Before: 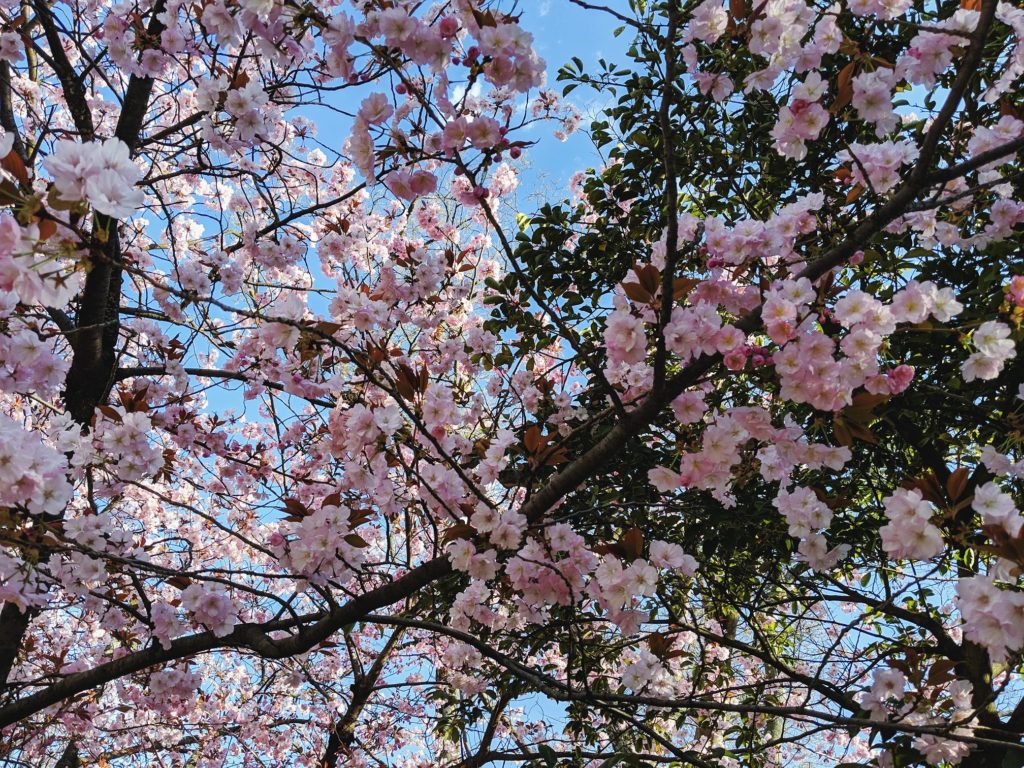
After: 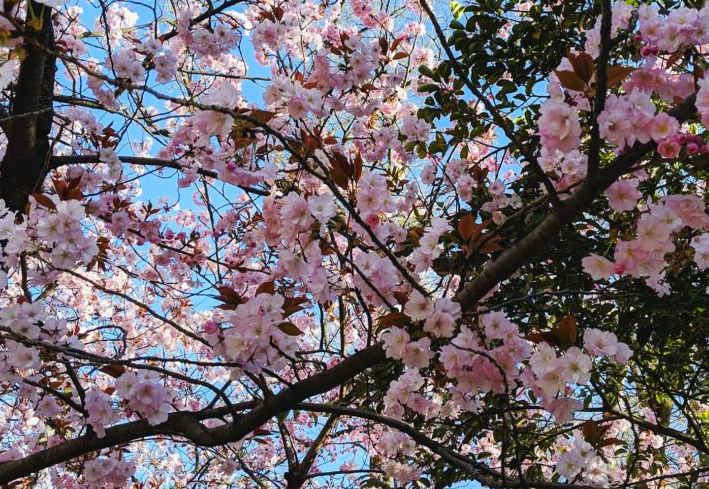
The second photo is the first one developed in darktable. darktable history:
crop: left 6.488%, top 27.668%, right 24.183%, bottom 8.656%
color contrast: green-magenta contrast 1.2, blue-yellow contrast 1.2
